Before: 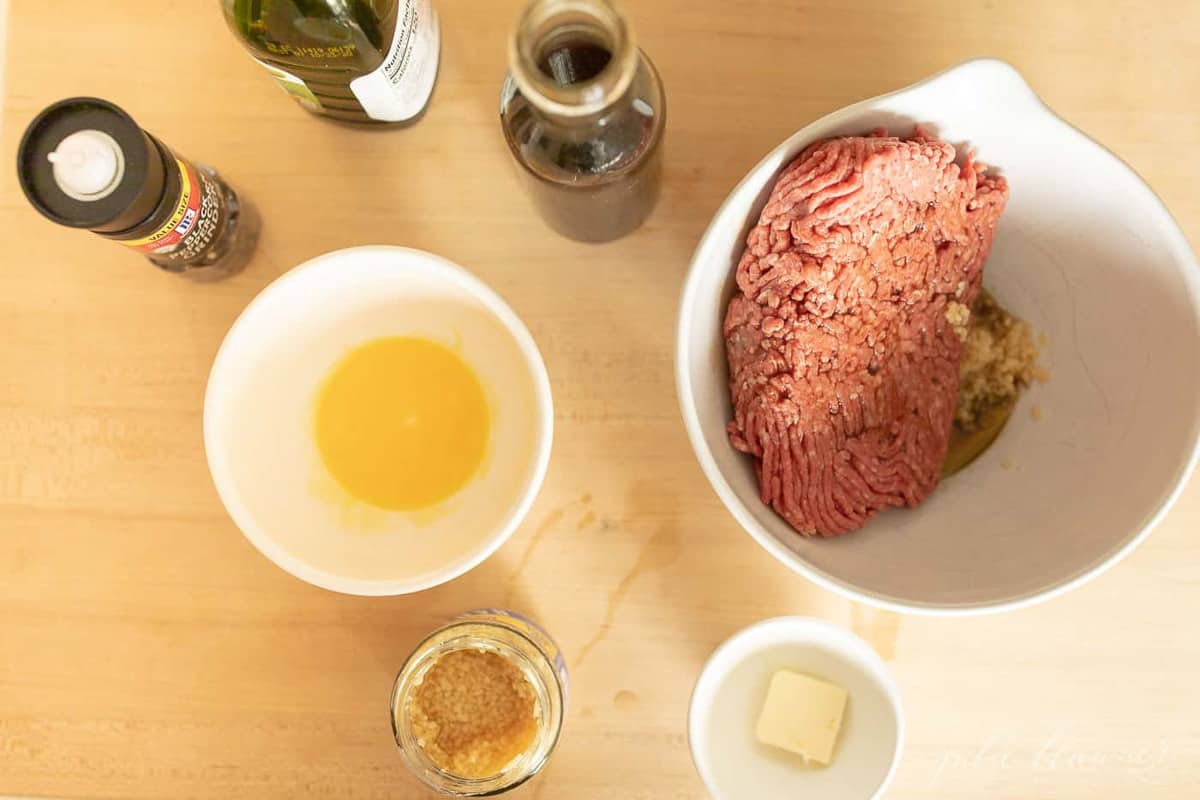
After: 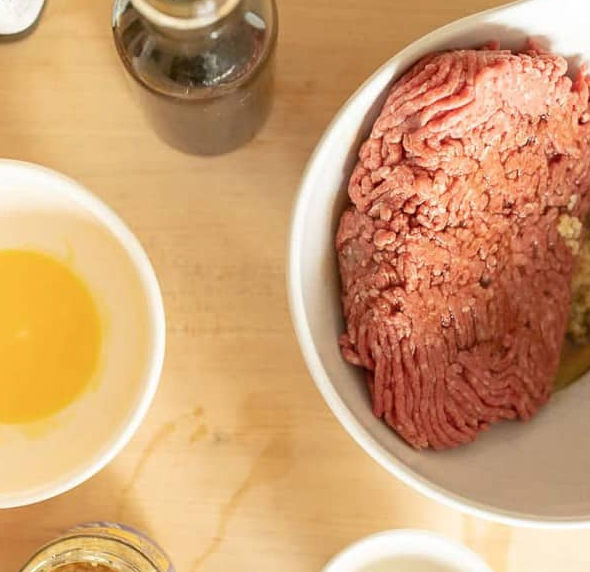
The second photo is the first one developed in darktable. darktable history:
crop: left 32.345%, top 10.993%, right 18.483%, bottom 17.401%
